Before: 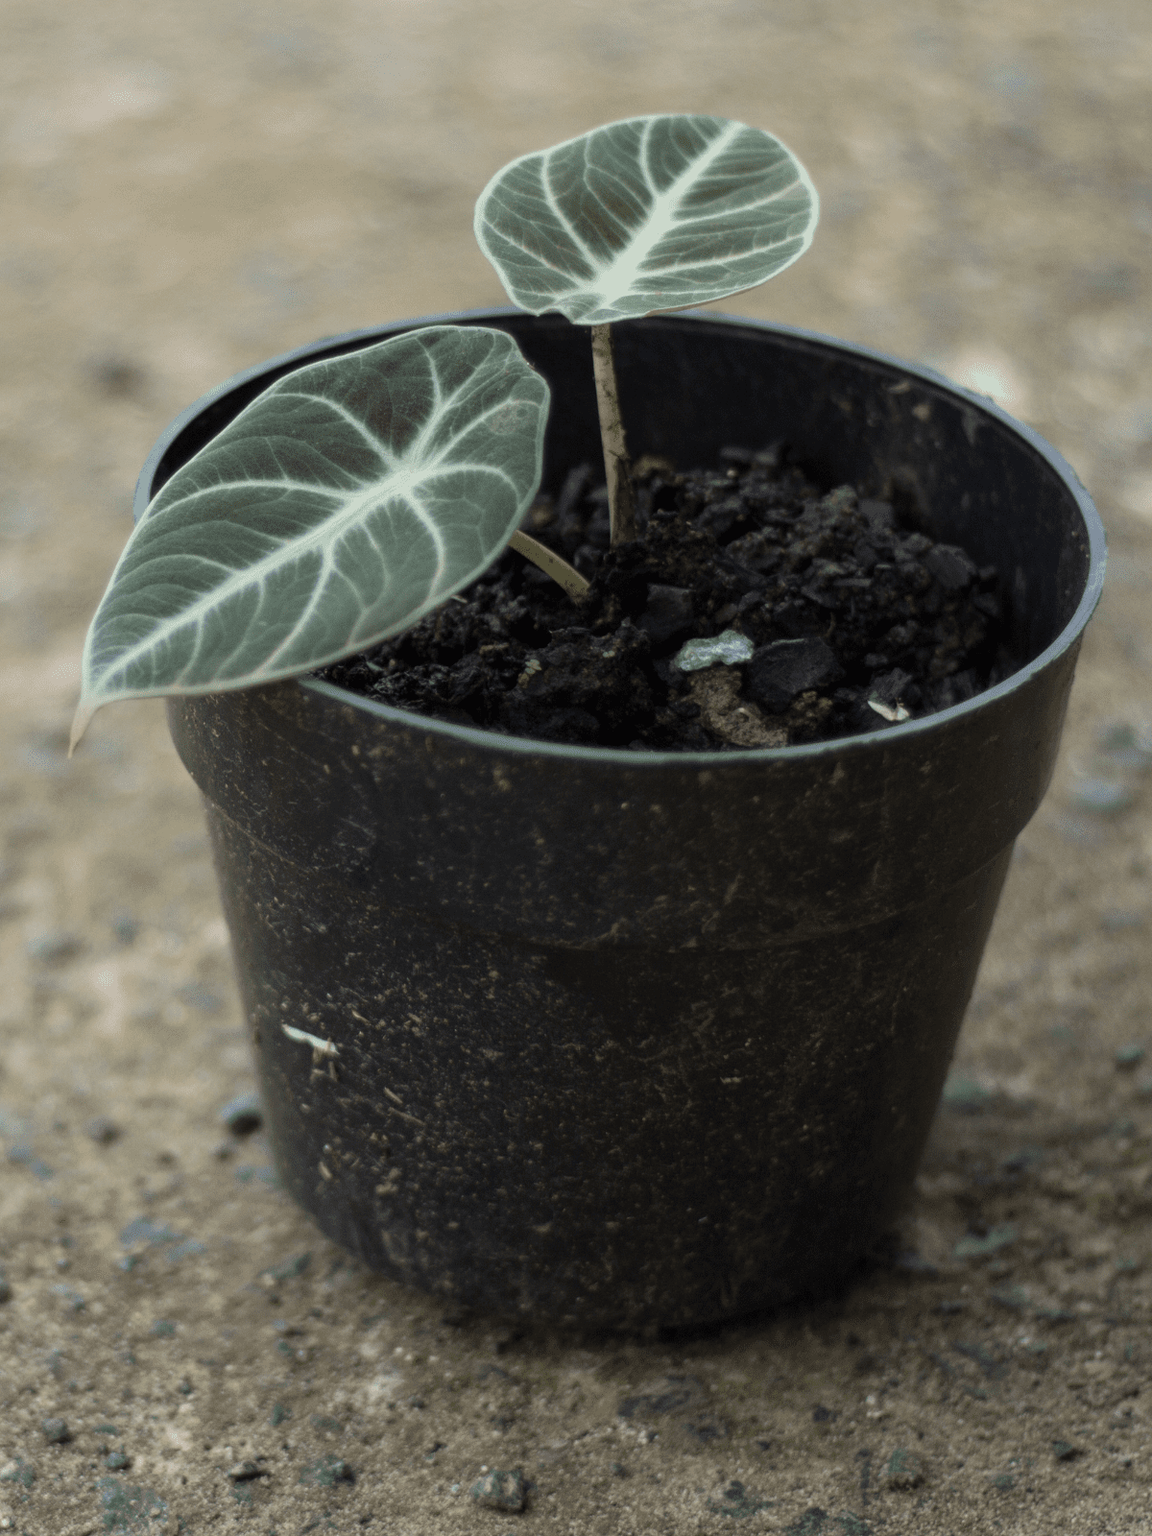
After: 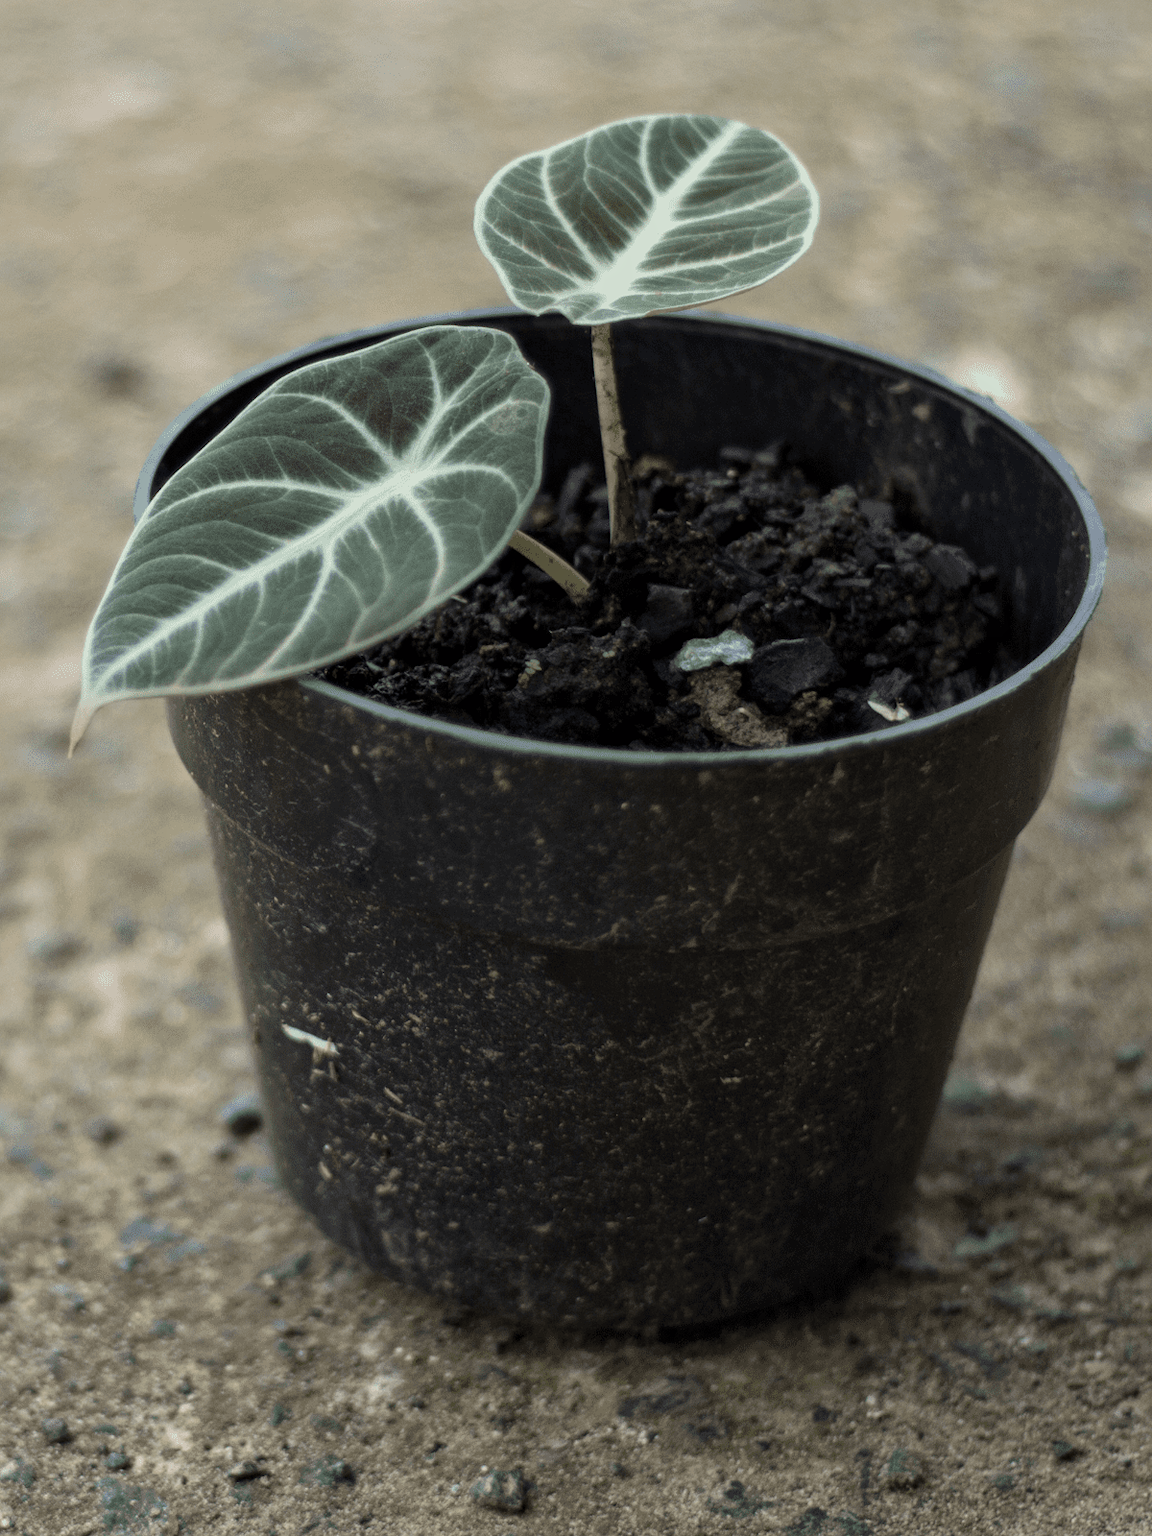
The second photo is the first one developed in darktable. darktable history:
local contrast: mode bilateral grid, contrast 31, coarseness 24, midtone range 0.2
